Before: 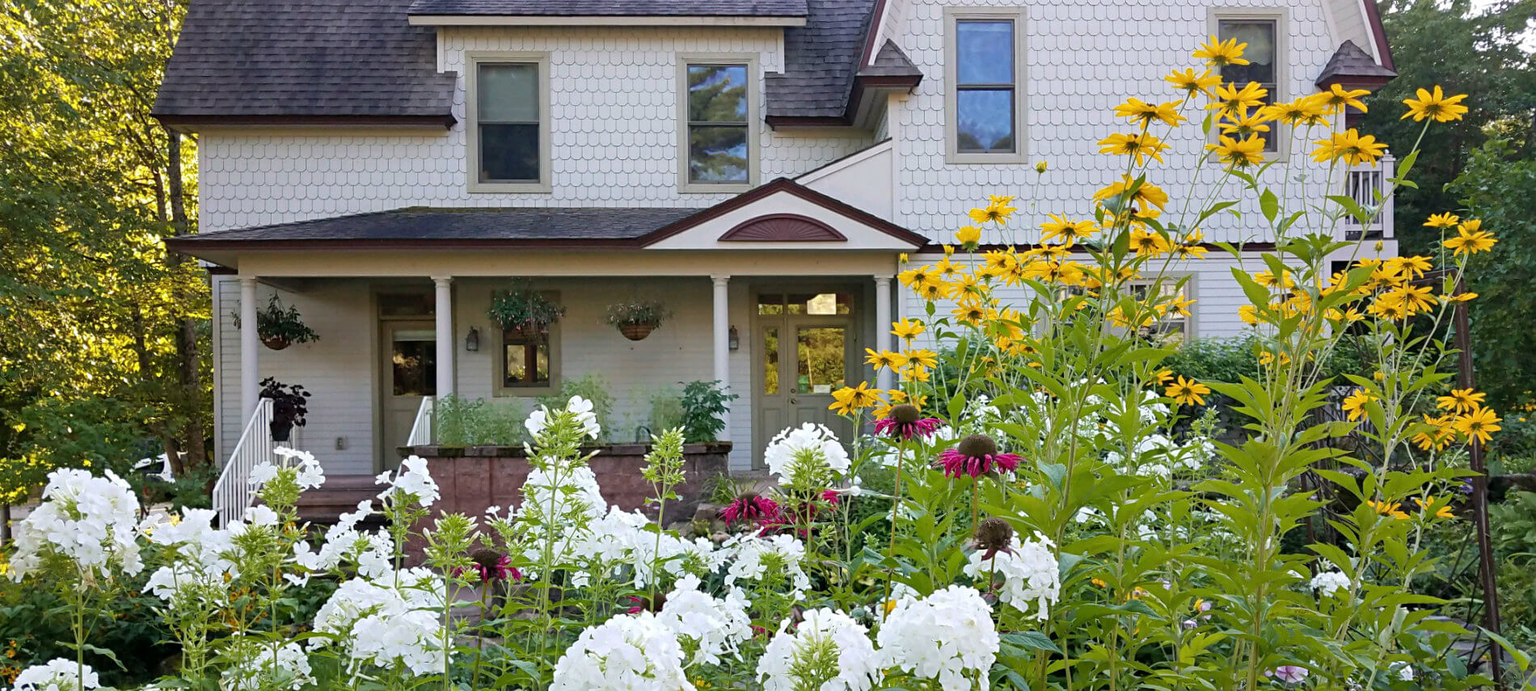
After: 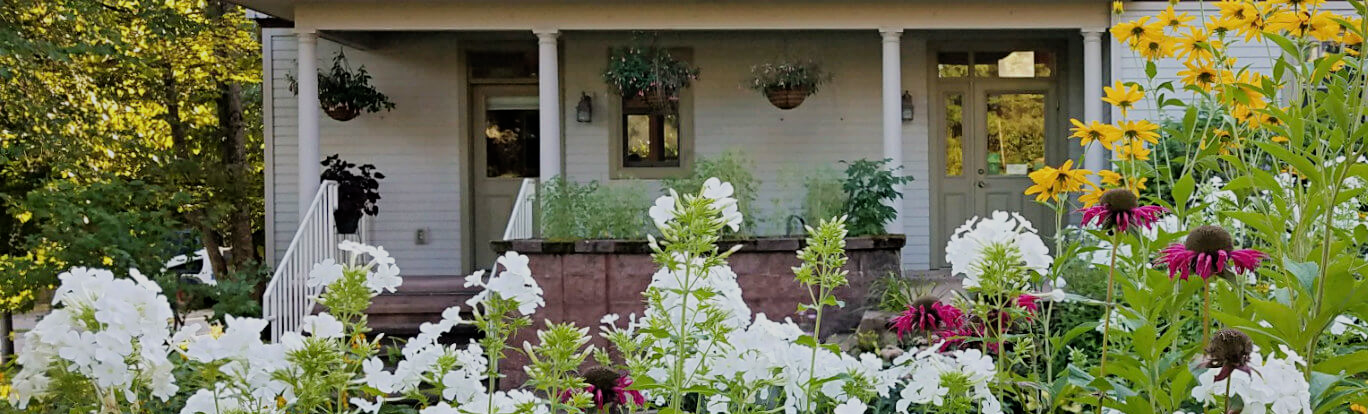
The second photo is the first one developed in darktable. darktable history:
crop: top 36.498%, right 27.964%, bottom 14.995%
filmic rgb: hardness 4.17
